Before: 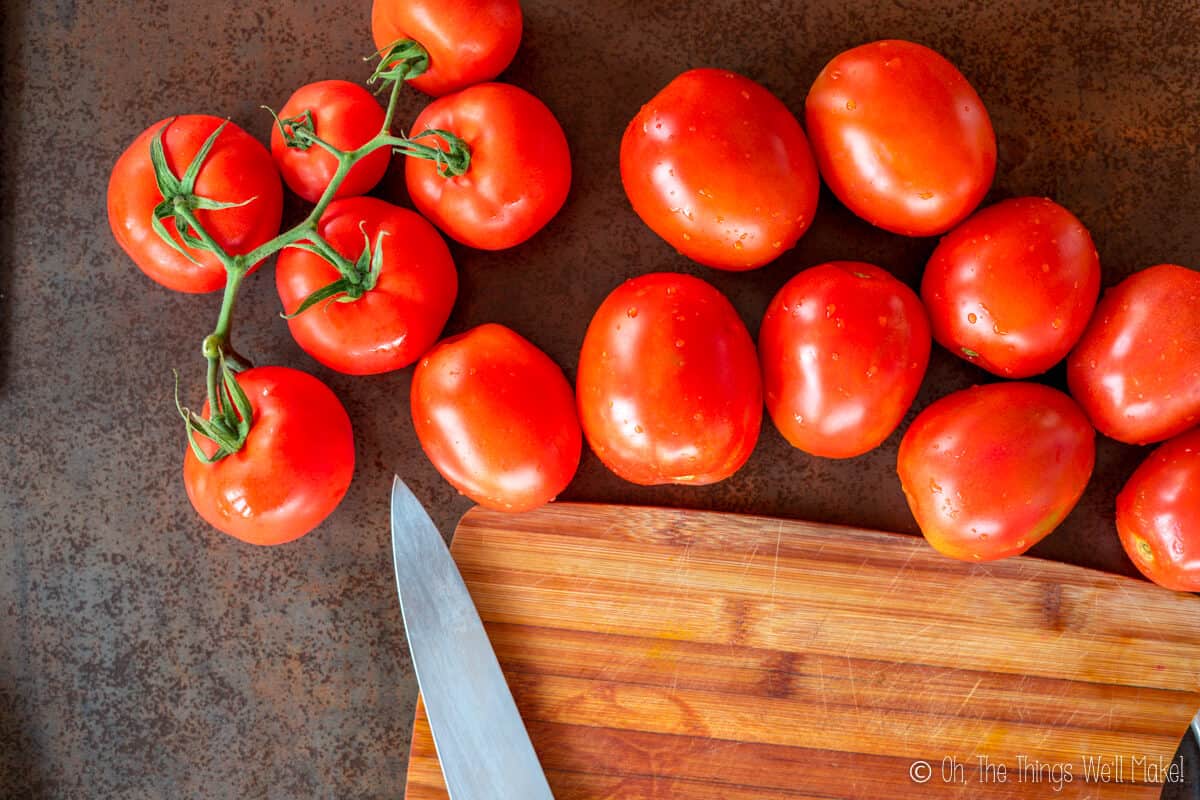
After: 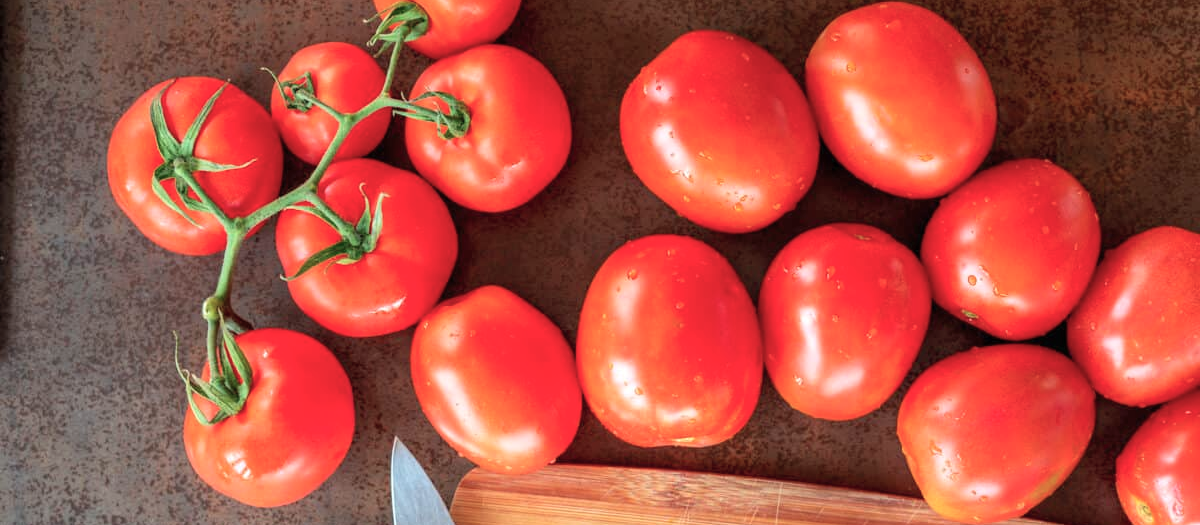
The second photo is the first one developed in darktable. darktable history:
contrast brightness saturation: contrast 0.07, brightness 0.08, saturation 0.18
color balance: input saturation 80.07%
crop and rotate: top 4.848%, bottom 29.503%
tone equalizer: on, module defaults
